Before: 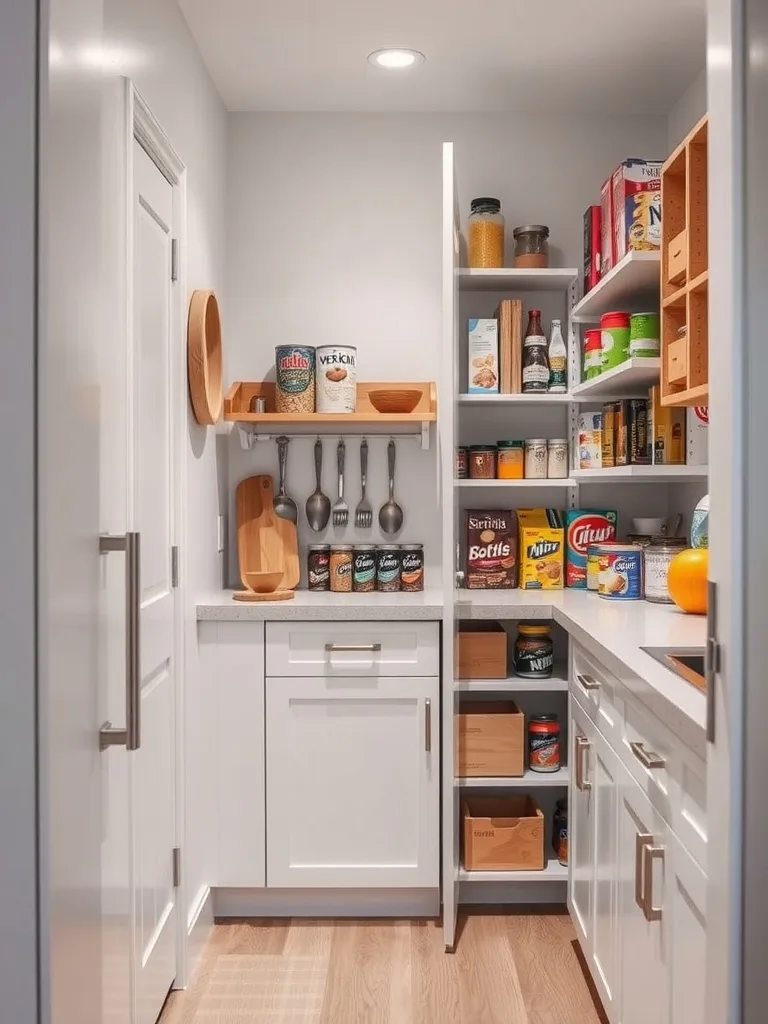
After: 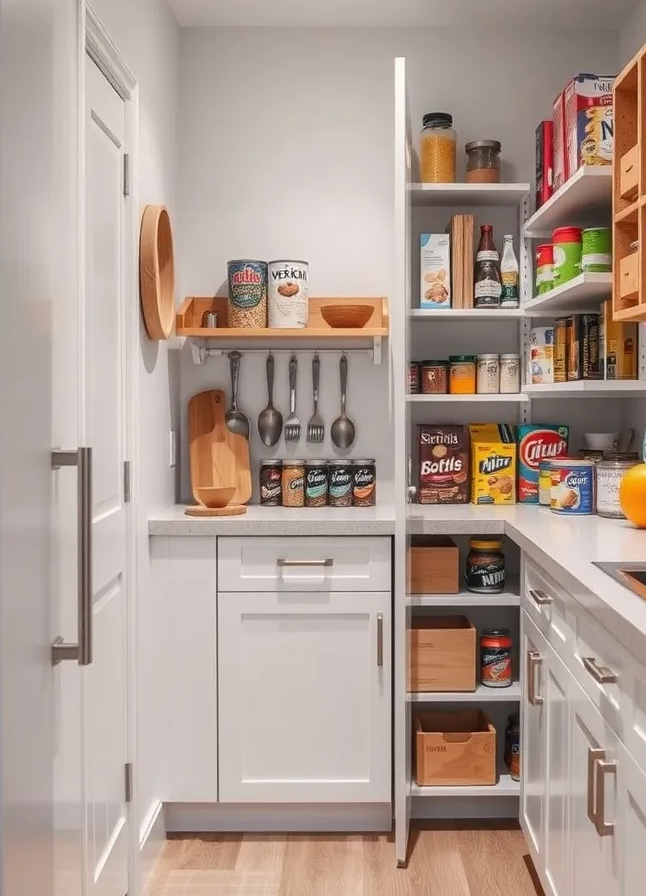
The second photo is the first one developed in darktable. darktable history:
crop: left 6.346%, top 8.373%, right 9.528%, bottom 4.083%
